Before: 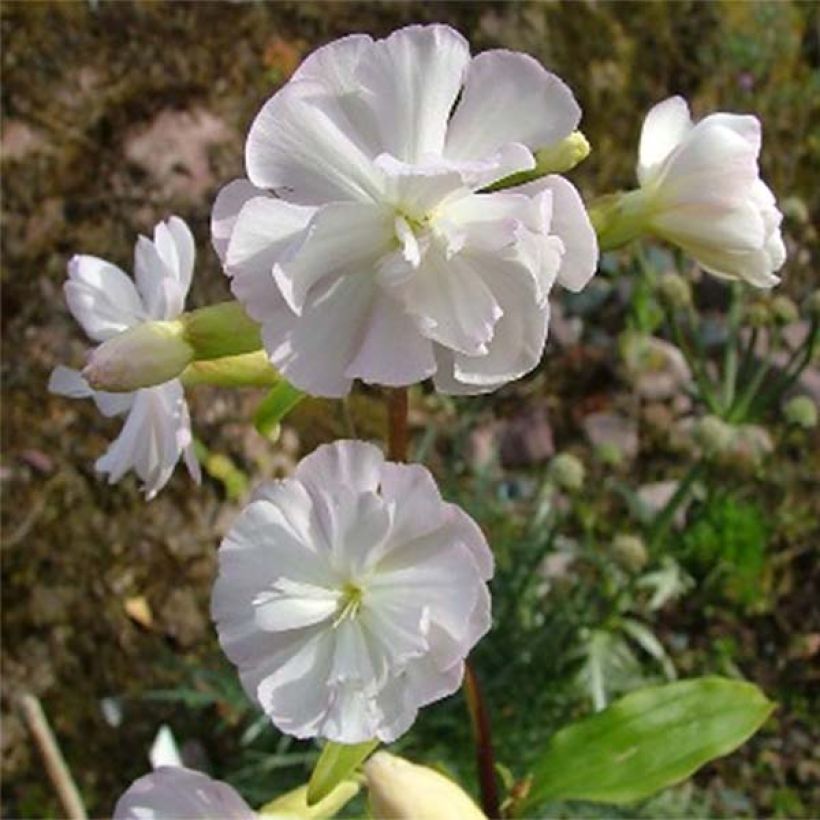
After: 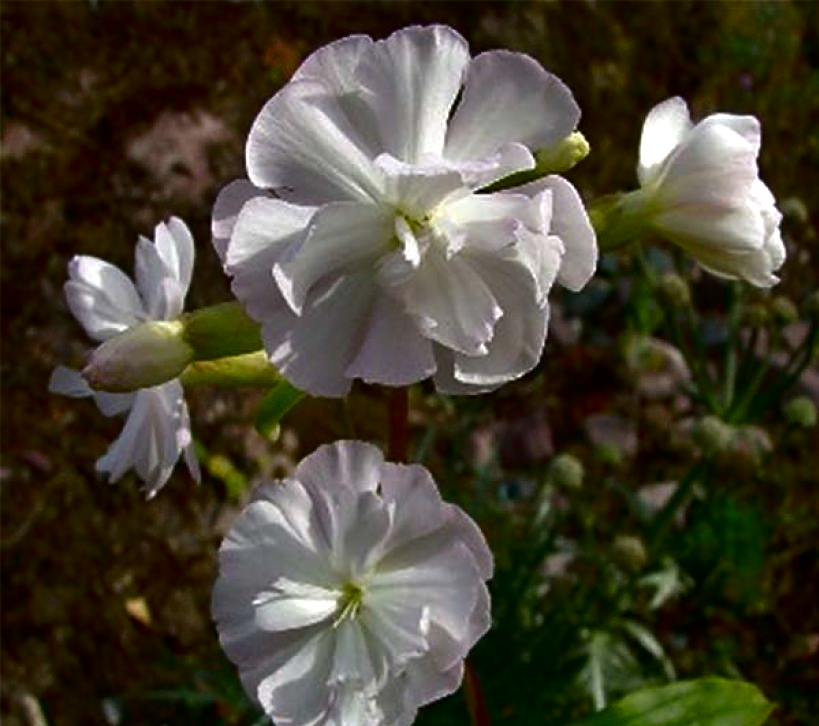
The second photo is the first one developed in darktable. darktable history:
crop and rotate: top 0%, bottom 11.402%
exposure: exposure 0.152 EV, compensate exposure bias true, compensate highlight preservation false
contrast brightness saturation: brightness -0.535
